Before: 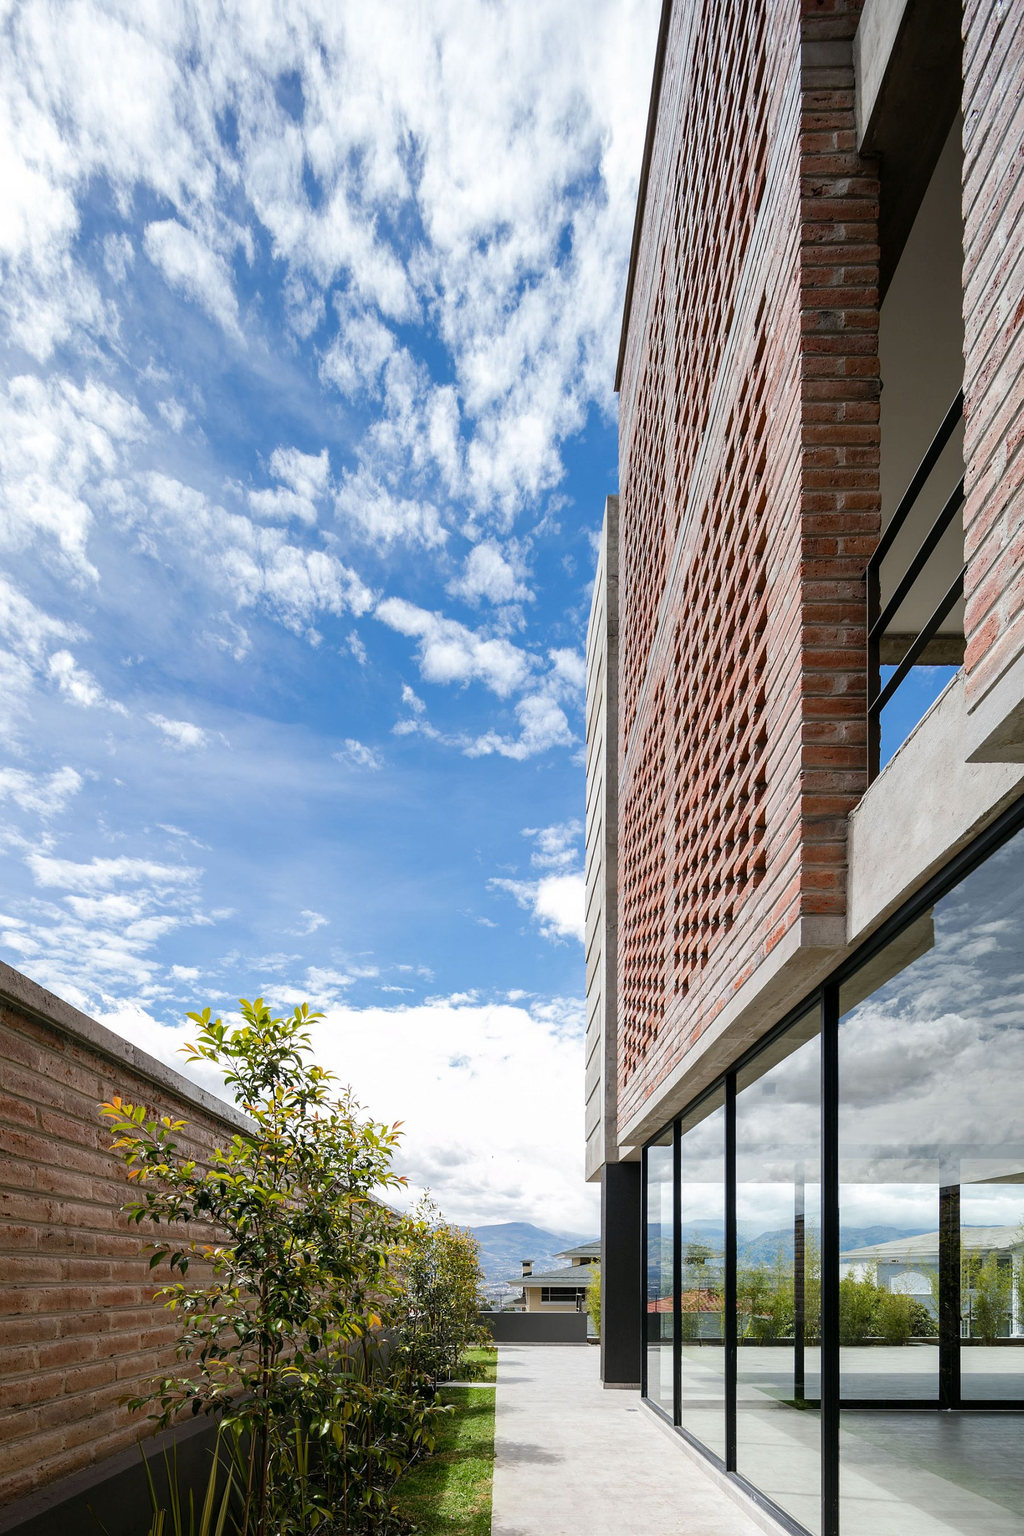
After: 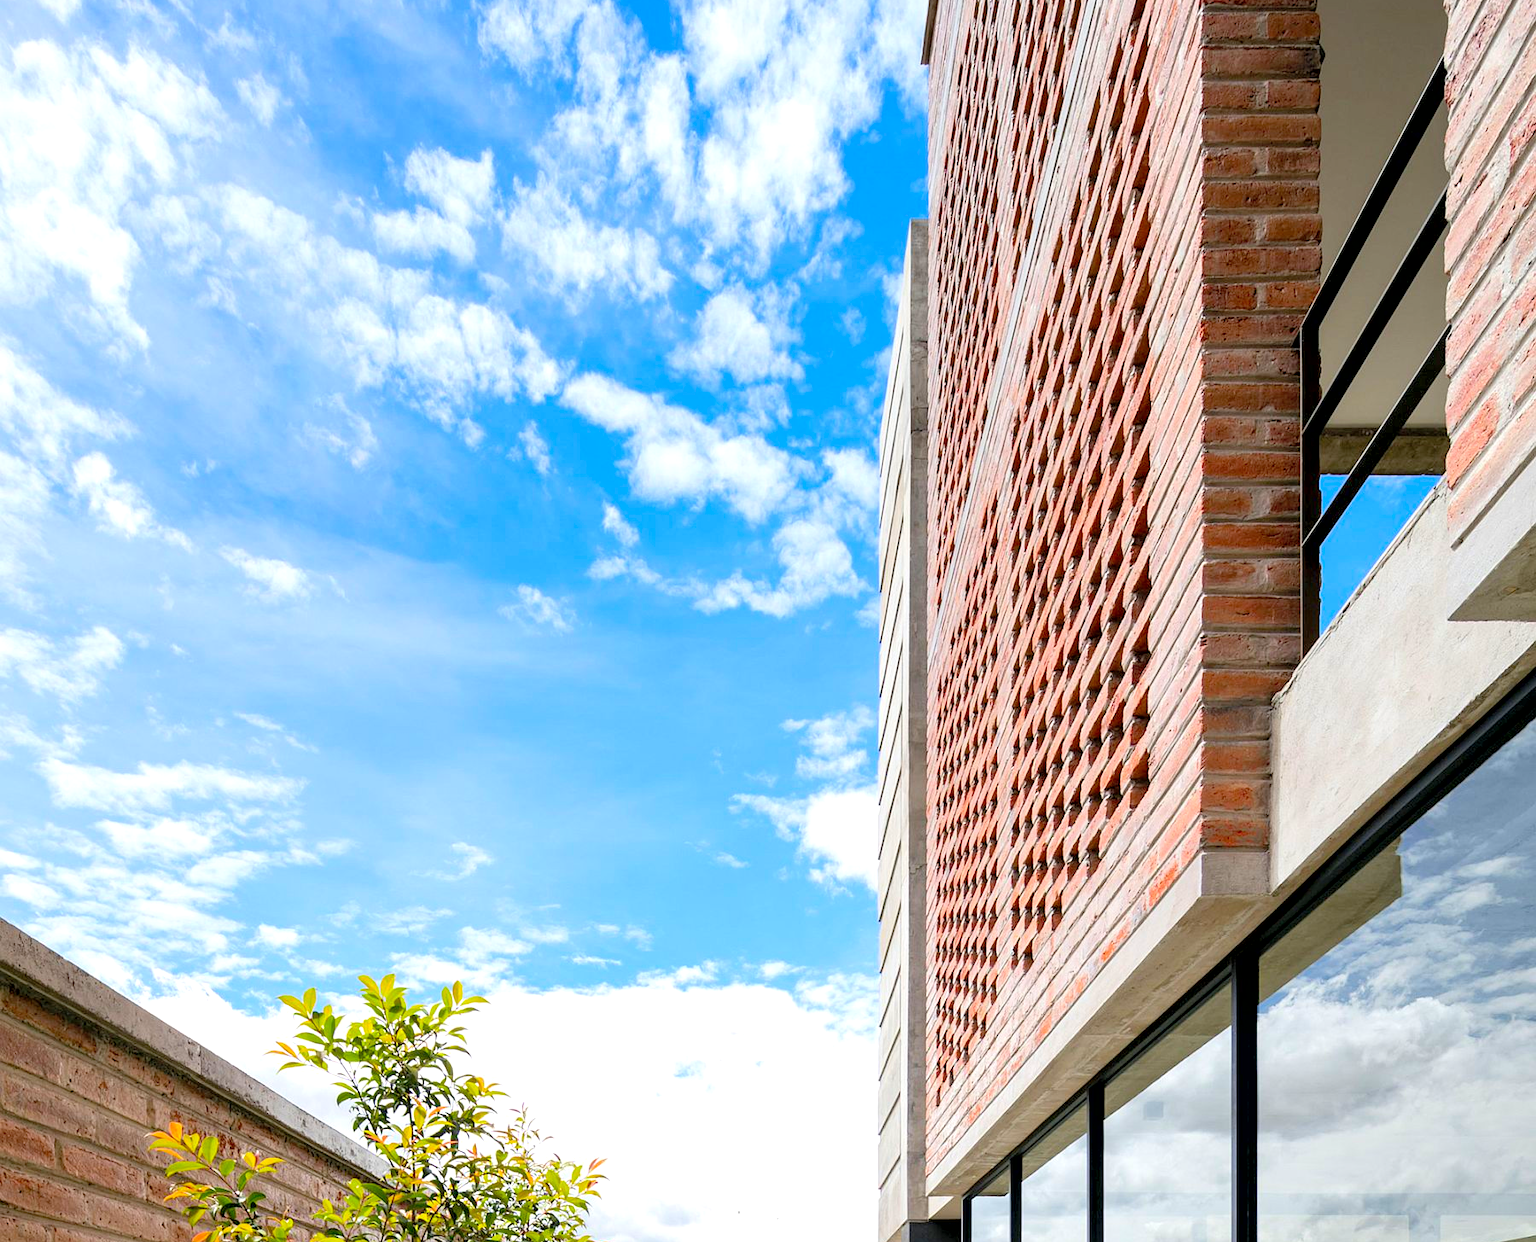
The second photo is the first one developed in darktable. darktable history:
contrast brightness saturation: contrast 0.065, brightness 0.176, saturation 0.4
exposure: black level correction 0.005, exposure 0.278 EV, compensate highlight preservation false
crop and rotate: top 22.704%, bottom 23.338%
